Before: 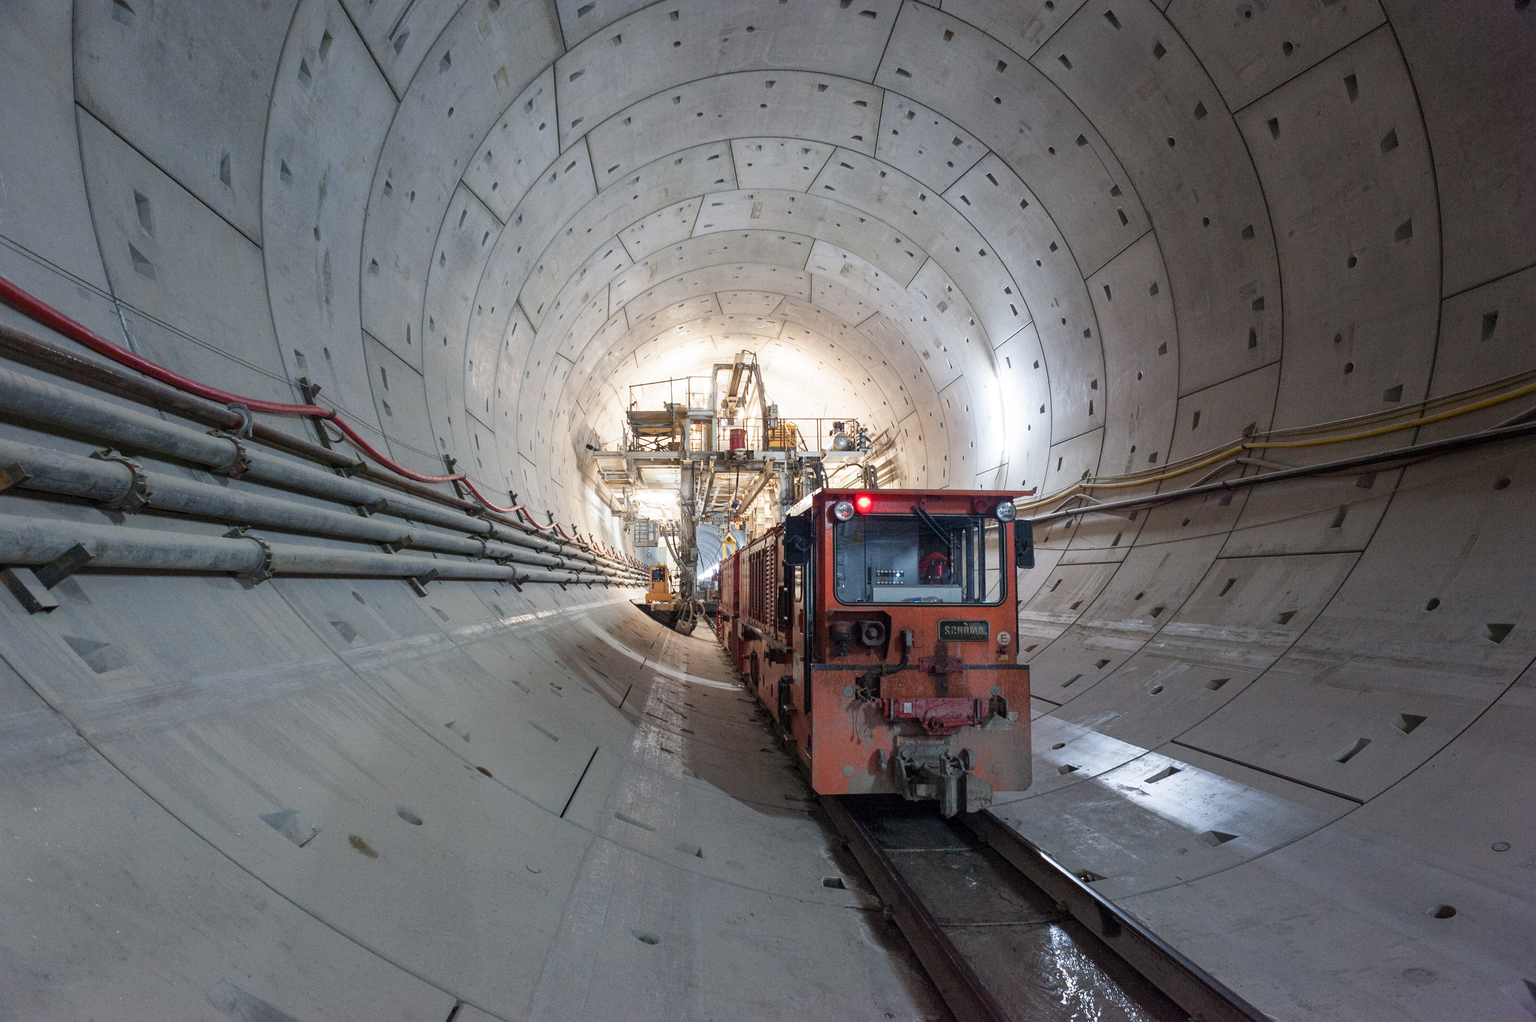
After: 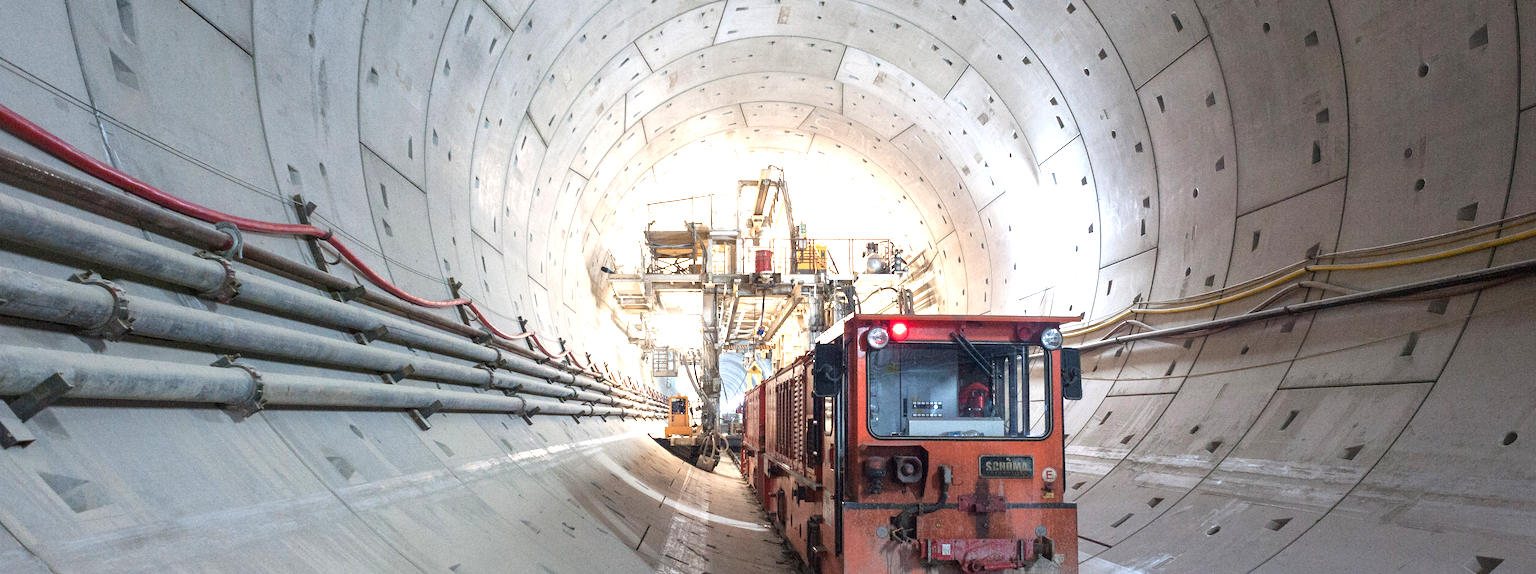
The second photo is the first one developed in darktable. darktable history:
crop: left 1.744%, top 19.225%, right 5.069%, bottom 28.357%
exposure: black level correction 0, exposure 0.95 EV, compensate exposure bias true, compensate highlight preservation false
